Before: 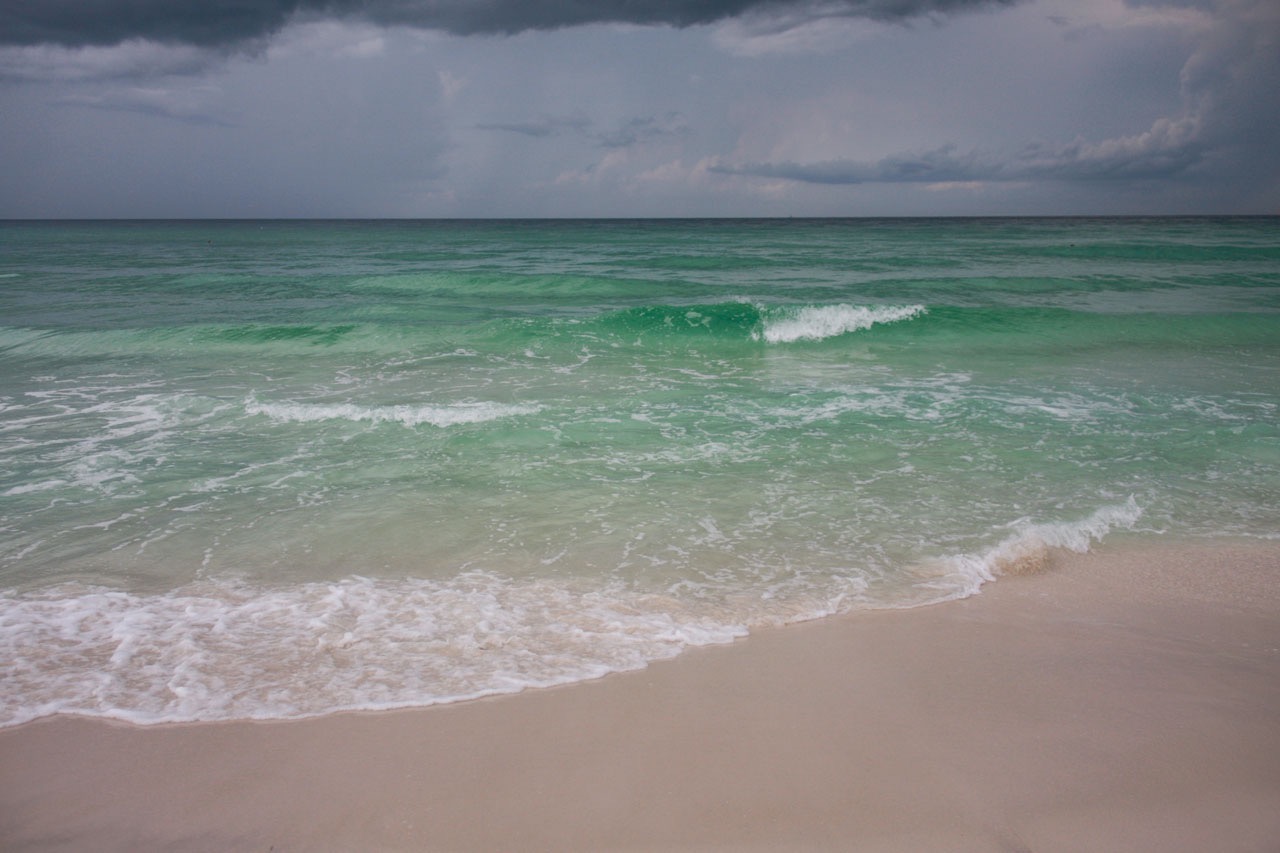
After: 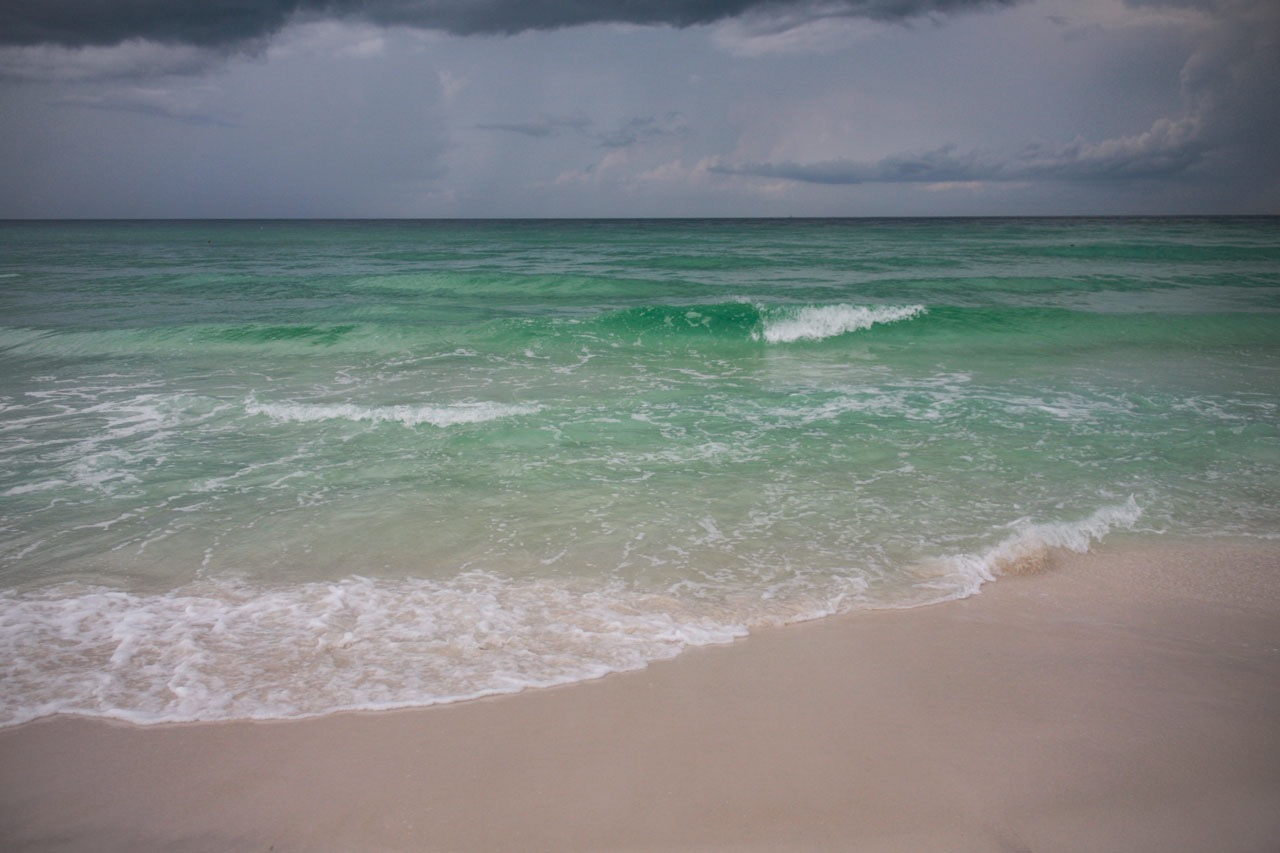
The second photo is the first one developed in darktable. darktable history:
vignetting: fall-off radius 61.04%, center (-0.012, 0)
